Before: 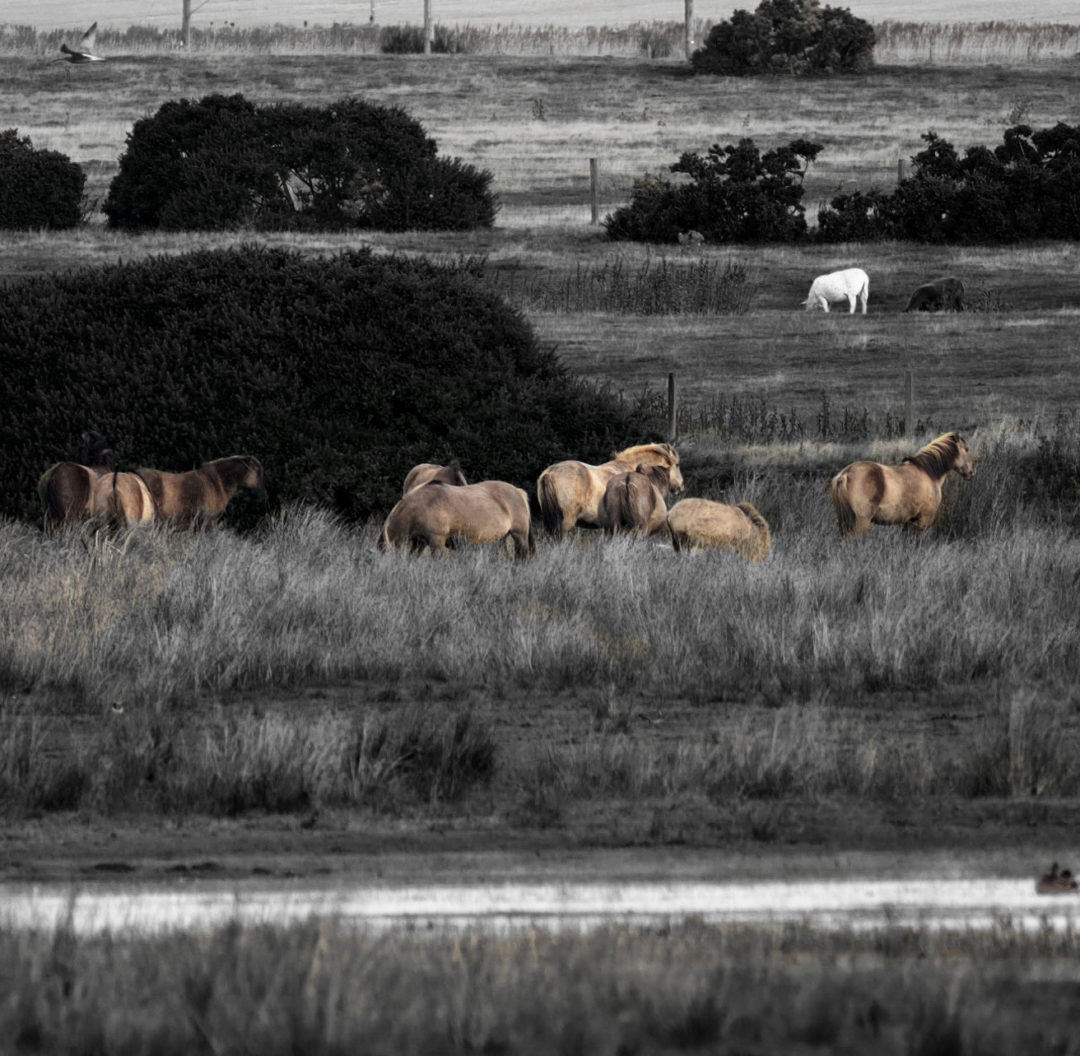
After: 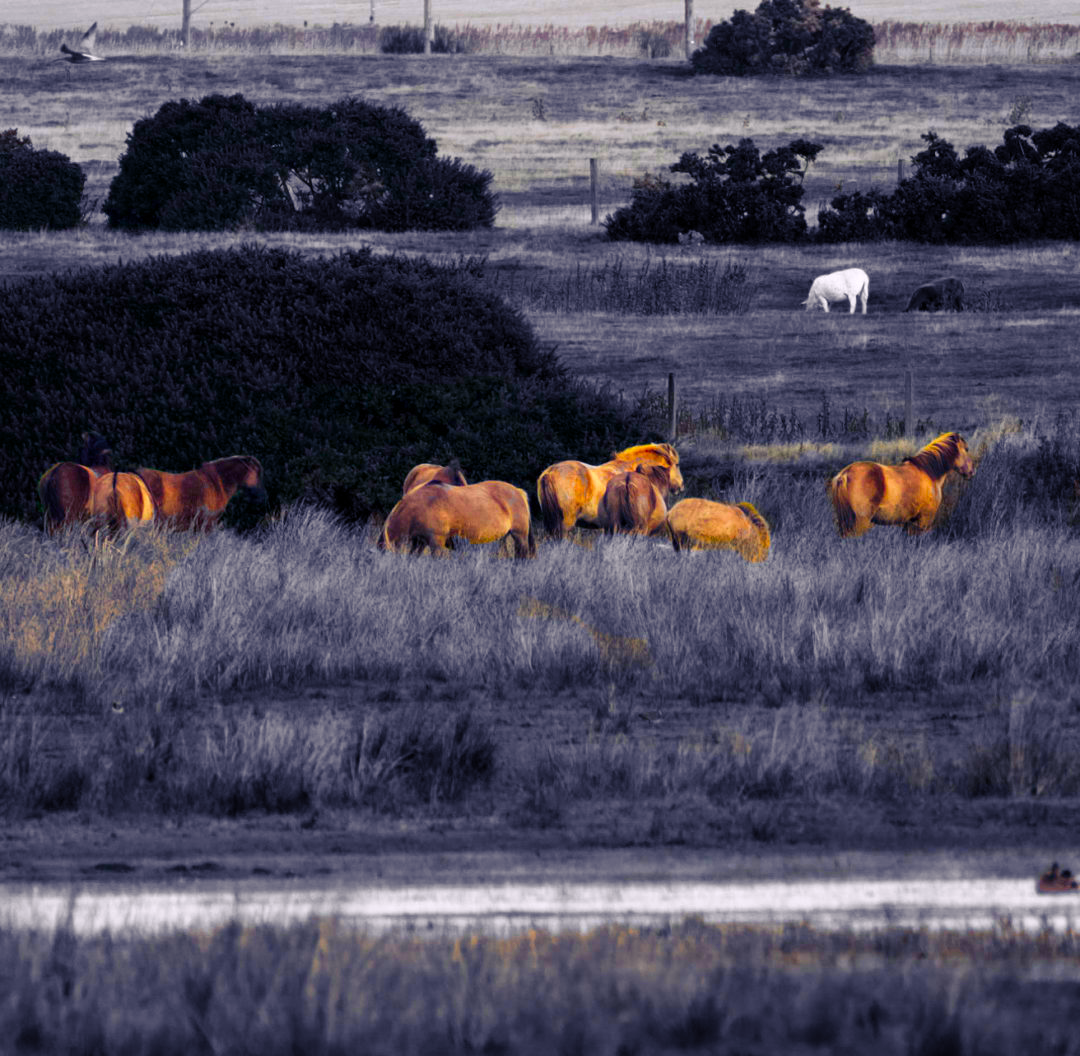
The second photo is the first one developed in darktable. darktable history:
color correction: highlights a* 1.67, highlights b* -1.84, saturation 2.5
color balance rgb: shadows lift › luminance -21.919%, shadows lift › chroma 6.566%, shadows lift › hue 271.49°, perceptual saturation grading › global saturation 24.943%, global vibrance 9.281%
